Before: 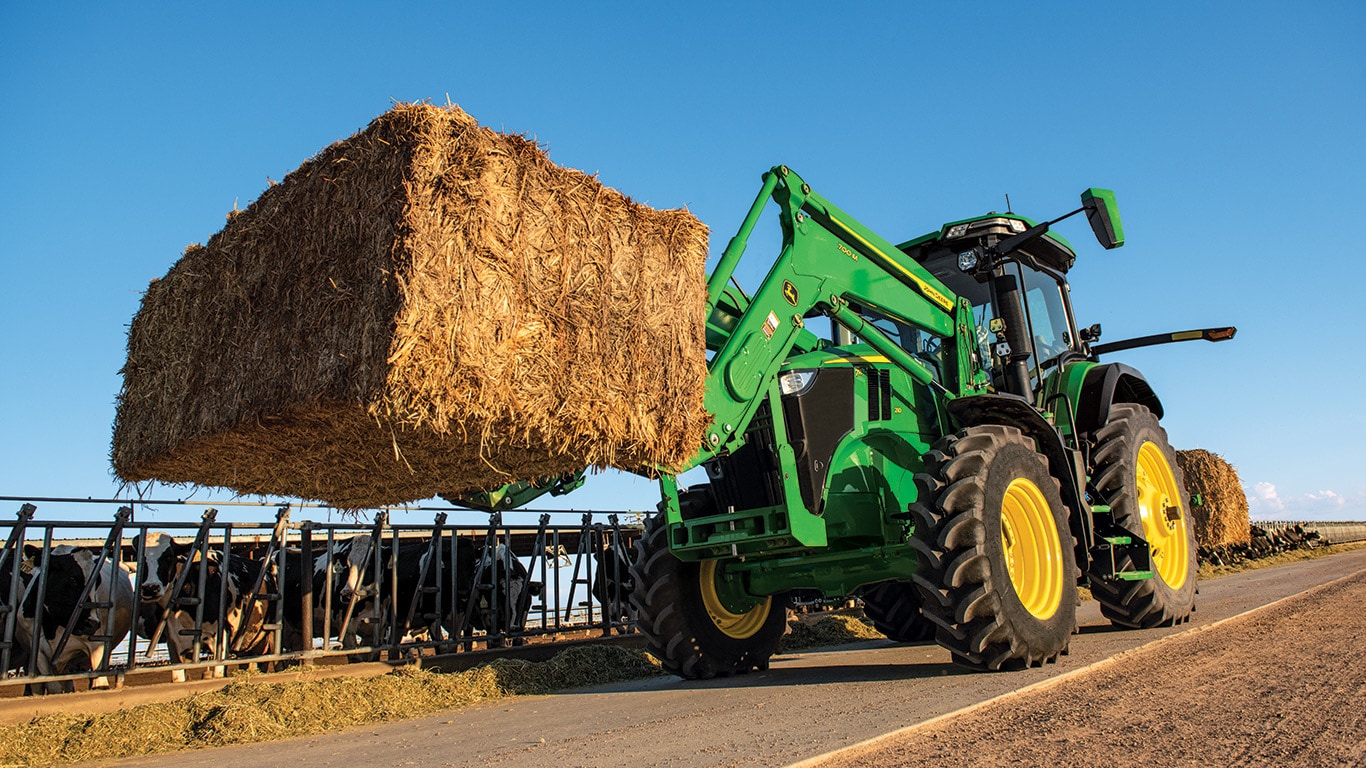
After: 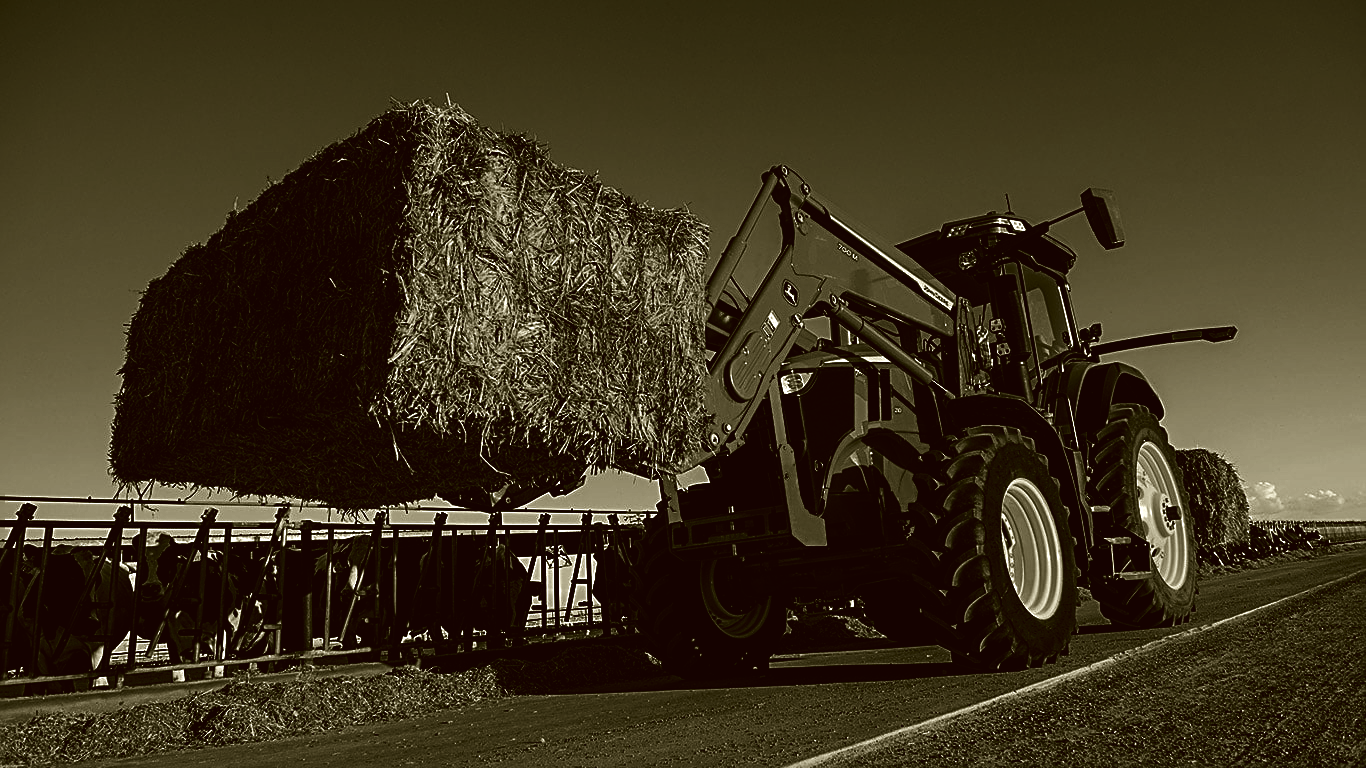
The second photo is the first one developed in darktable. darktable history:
color correction: highlights a* -1.43, highlights b* 10.12, shadows a* 0.395, shadows b* 19.35
sharpen: on, module defaults
velvia: on, module defaults
contrast brightness saturation: contrast 0.02, brightness -1, saturation -1
